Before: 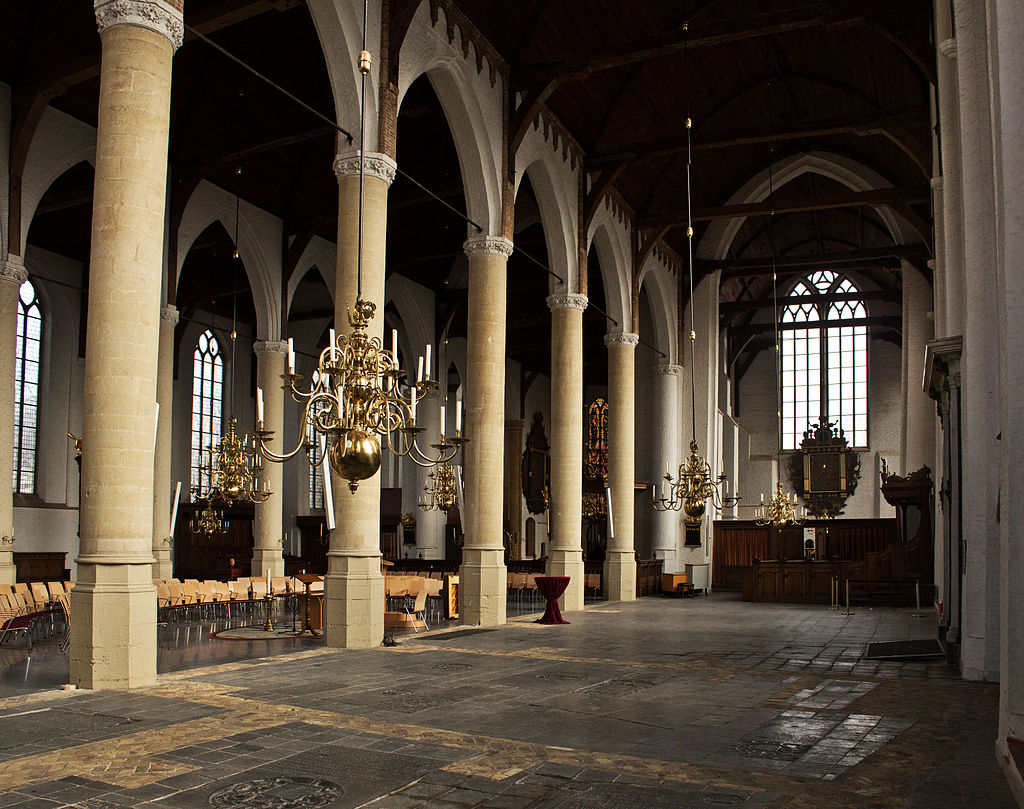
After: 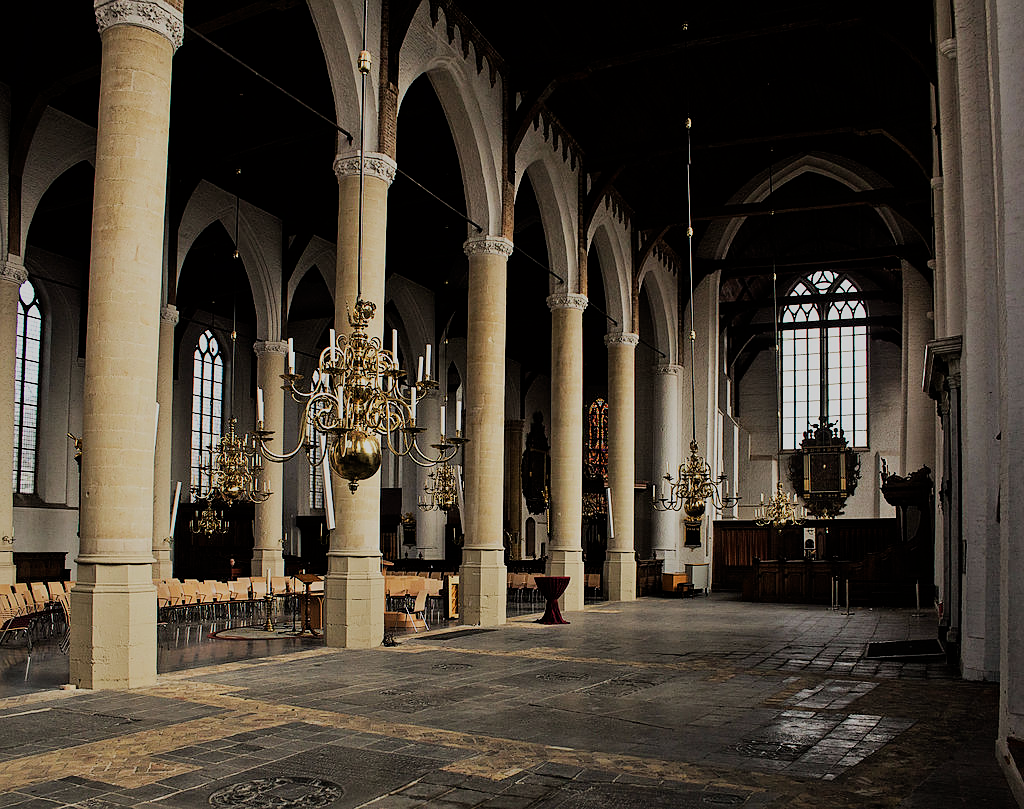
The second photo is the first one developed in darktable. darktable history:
sharpen: radius 1.042
filmic rgb: black relative exposure -6.93 EV, white relative exposure 5.61 EV, threshold 3.03 EV, hardness 2.85, enable highlight reconstruction true
